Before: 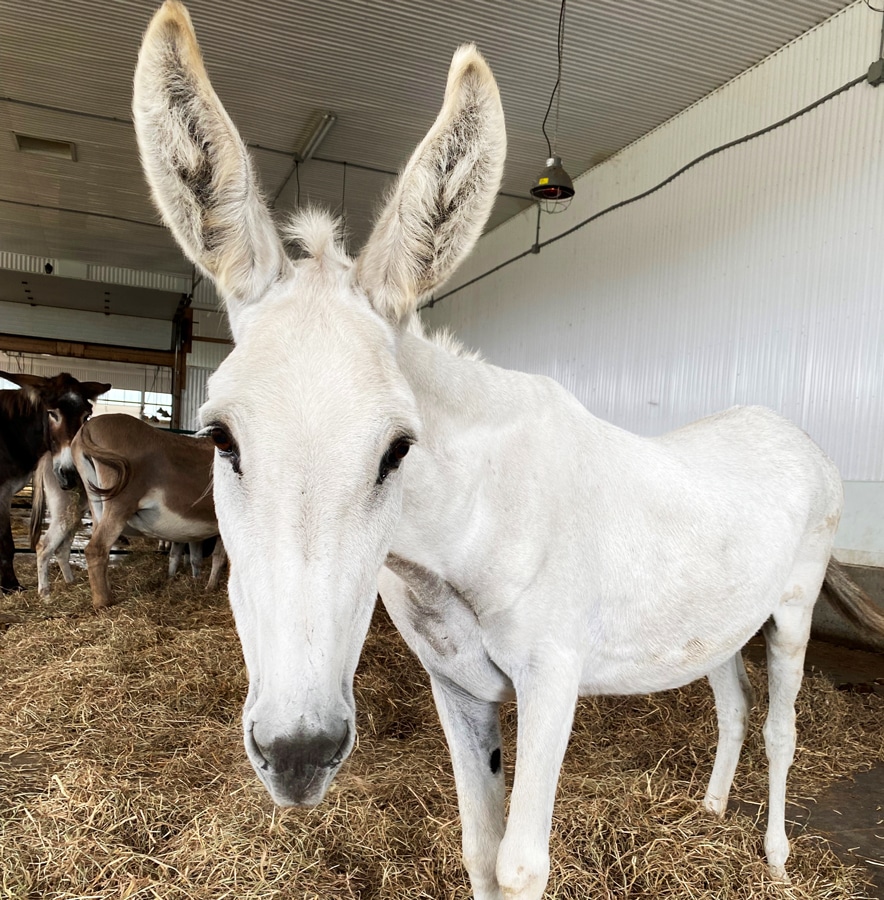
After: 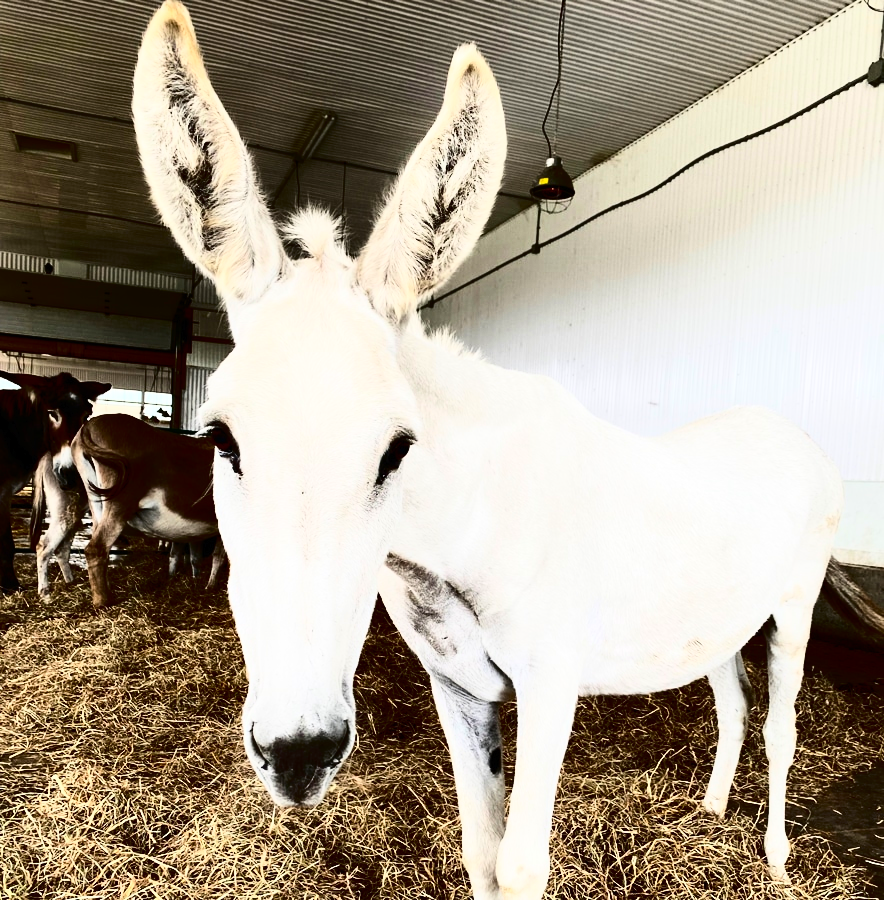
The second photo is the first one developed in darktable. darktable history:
tone curve: curves: ch0 [(0, 0) (0.003, 0.005) (0.011, 0.008) (0.025, 0.01) (0.044, 0.014) (0.069, 0.017) (0.1, 0.022) (0.136, 0.028) (0.177, 0.037) (0.224, 0.049) (0.277, 0.091) (0.335, 0.168) (0.399, 0.292) (0.468, 0.463) (0.543, 0.637) (0.623, 0.792) (0.709, 0.903) (0.801, 0.963) (0.898, 0.985) (1, 1)], color space Lab, independent channels, preserve colors none
color balance rgb: perceptual saturation grading › global saturation 25.529%
shadows and highlights: shadows 29.42, highlights -29.4, low approximation 0.01, soften with gaussian
